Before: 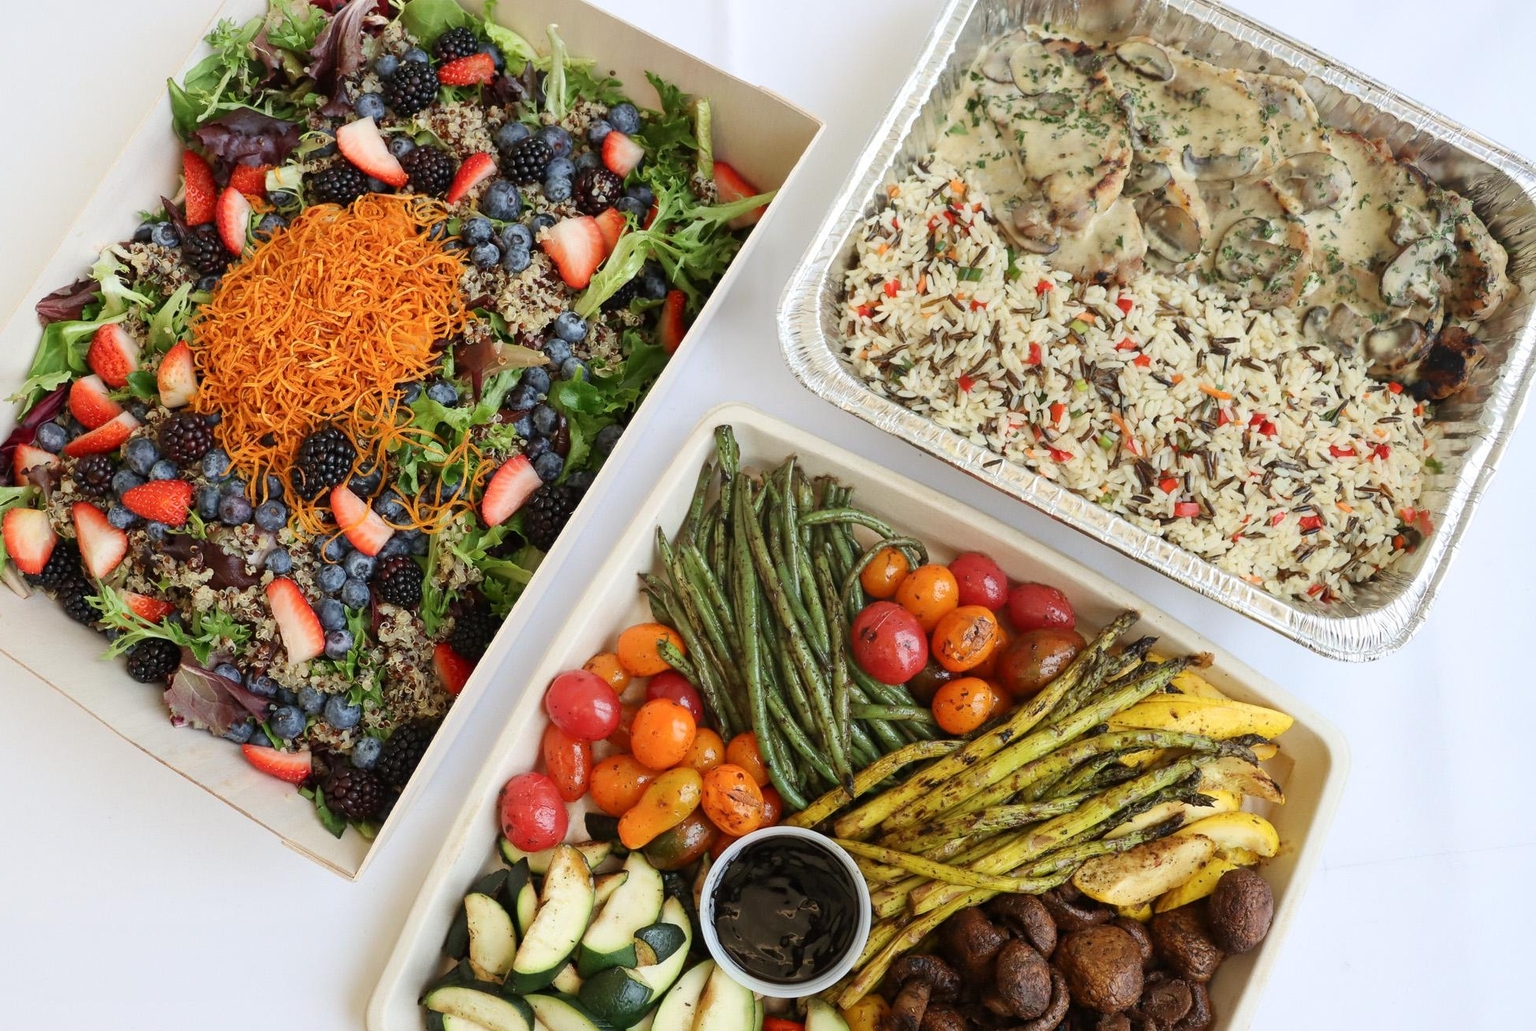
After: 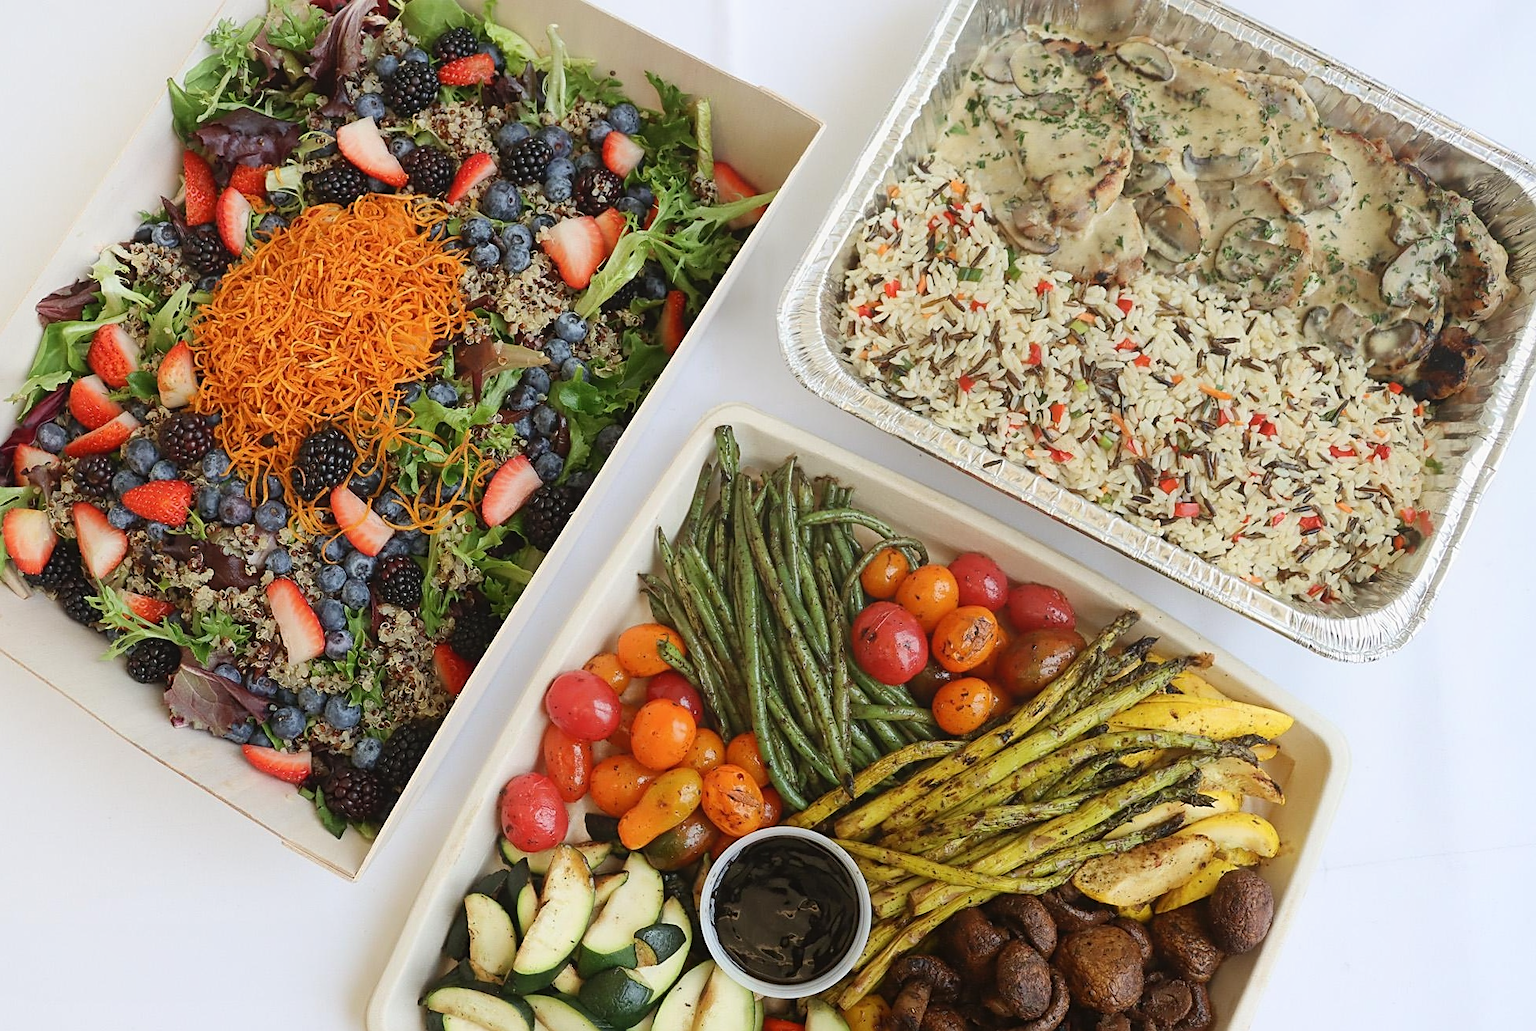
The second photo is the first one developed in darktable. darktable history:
sharpen: radius 1.967
contrast equalizer: octaves 7, y [[0.6 ×6], [0.55 ×6], [0 ×6], [0 ×6], [0 ×6]], mix -0.3
